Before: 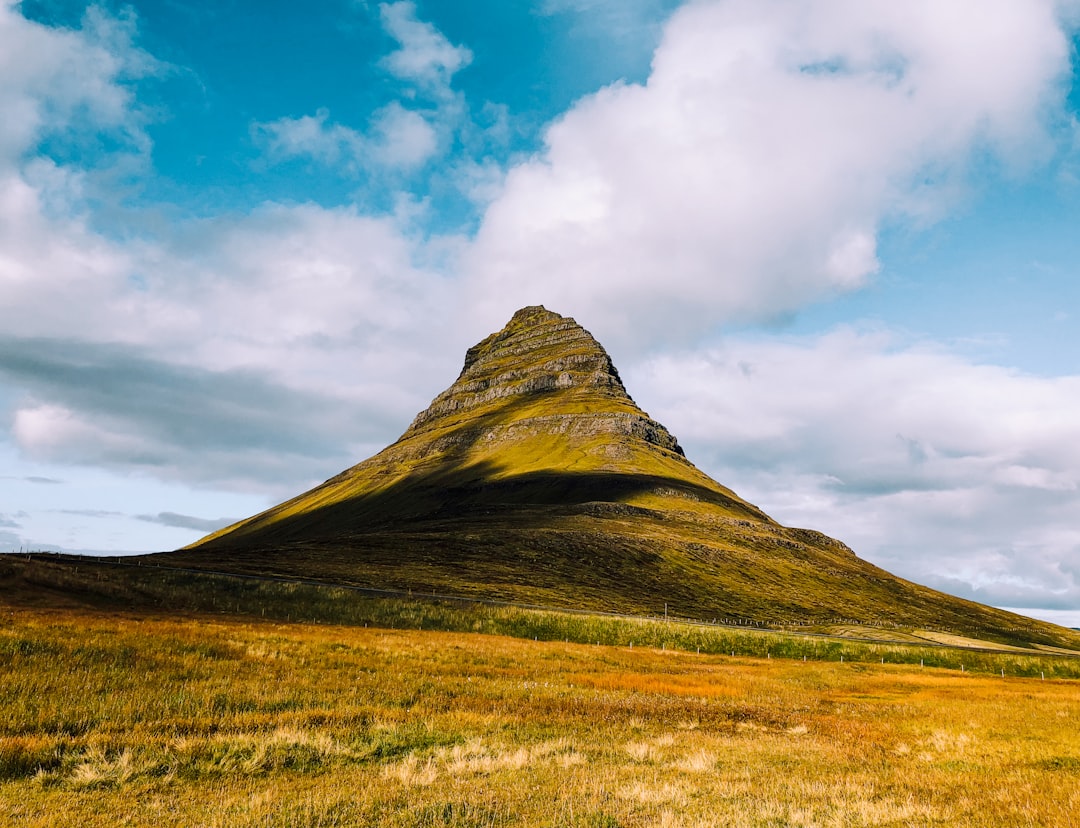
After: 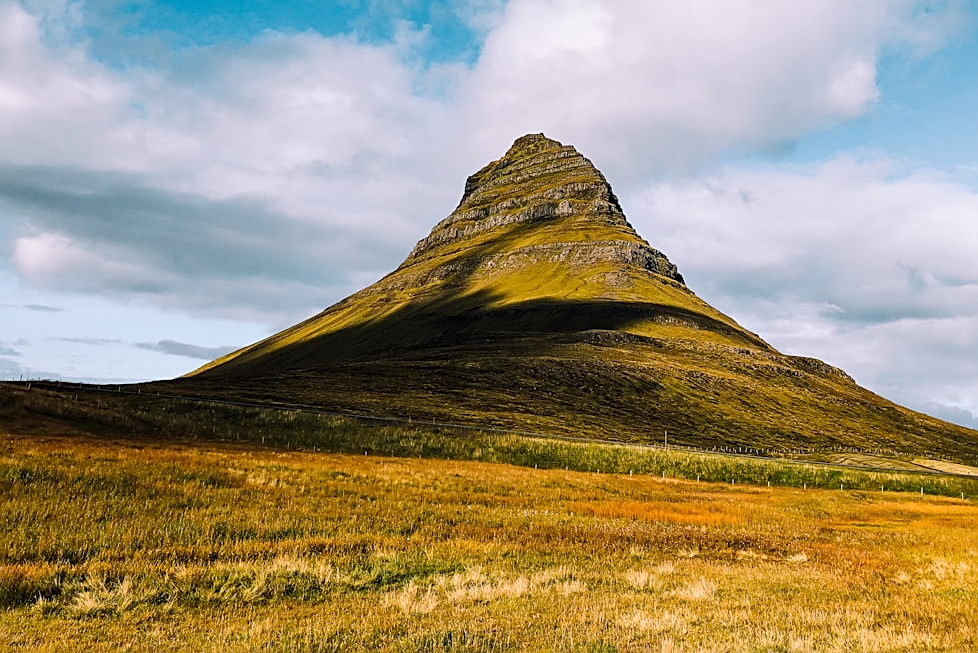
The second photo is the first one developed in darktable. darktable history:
sharpen: on, module defaults
crop: top 20.872%, right 9.365%, bottom 0.23%
